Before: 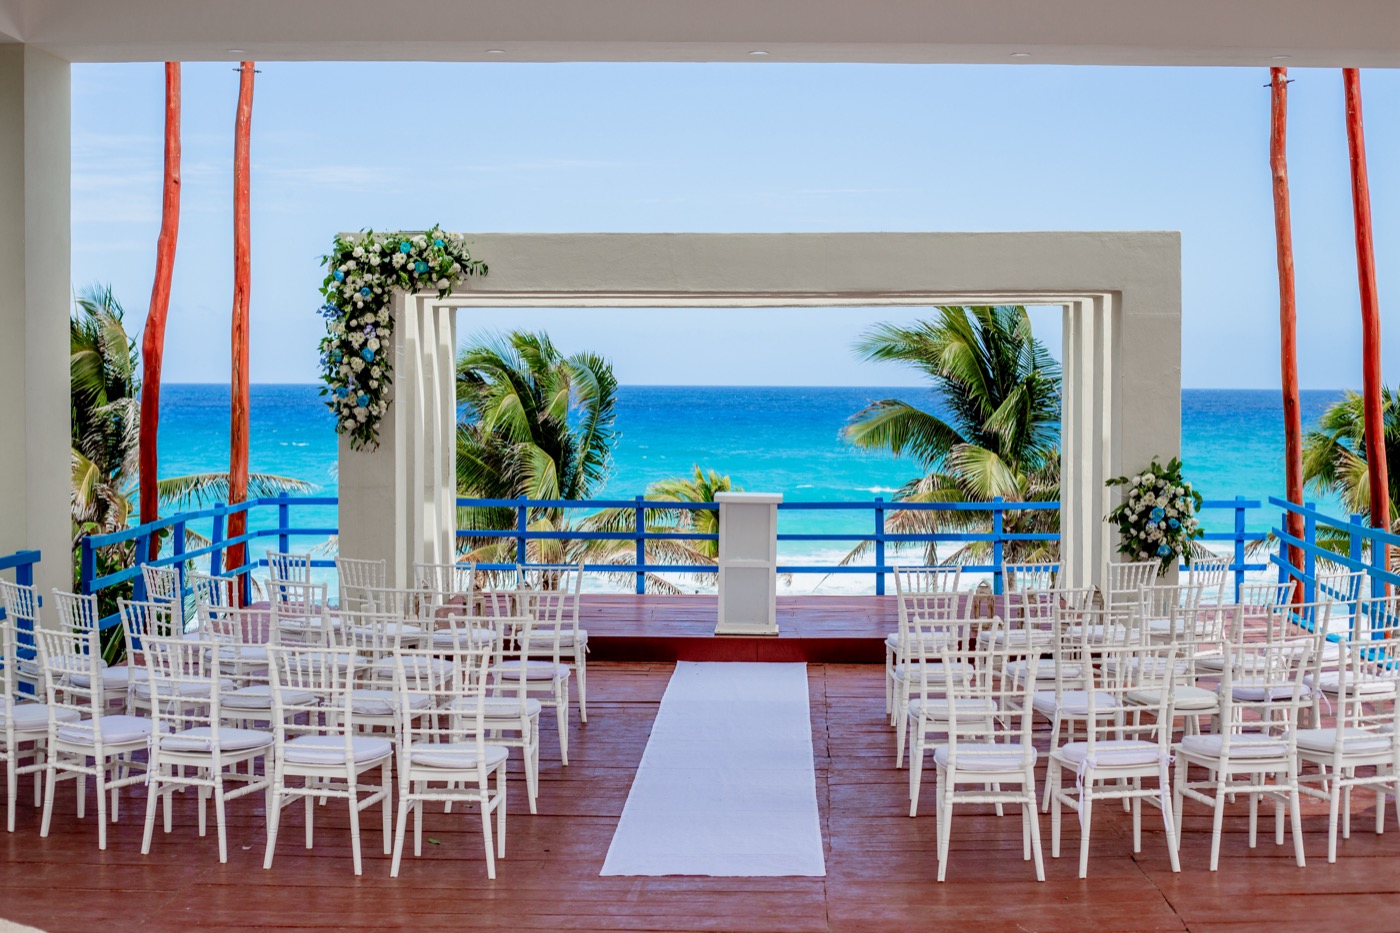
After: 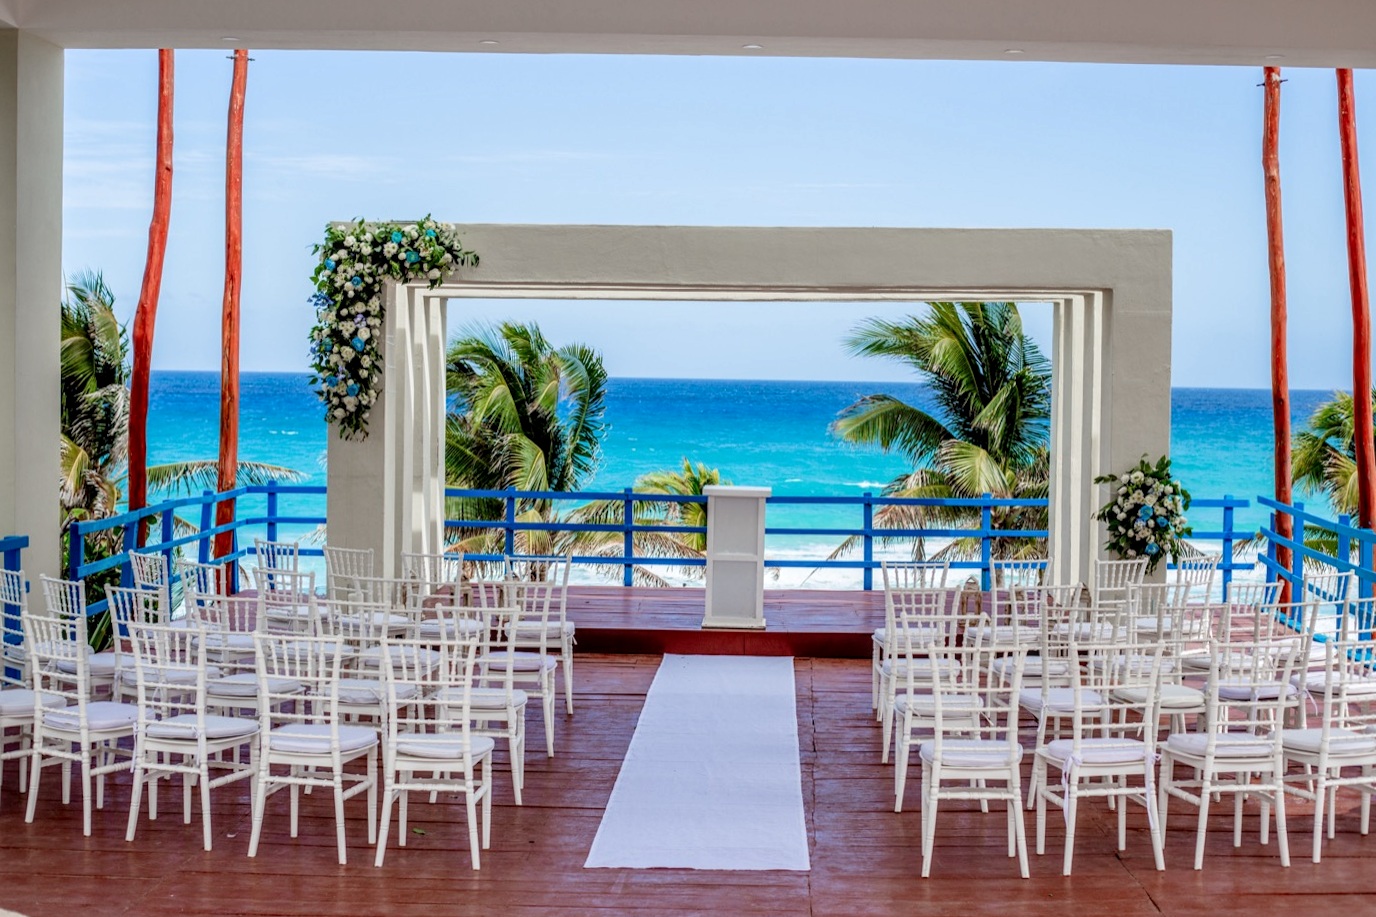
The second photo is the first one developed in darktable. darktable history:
local contrast: on, module defaults
crop and rotate: angle -0.645°
